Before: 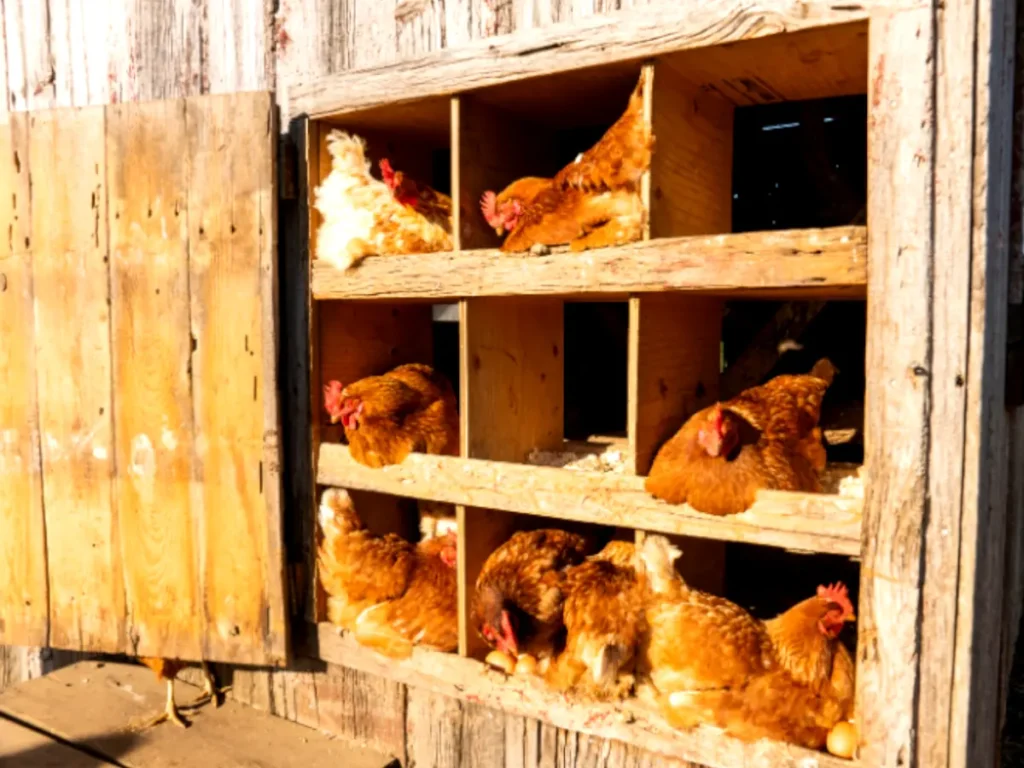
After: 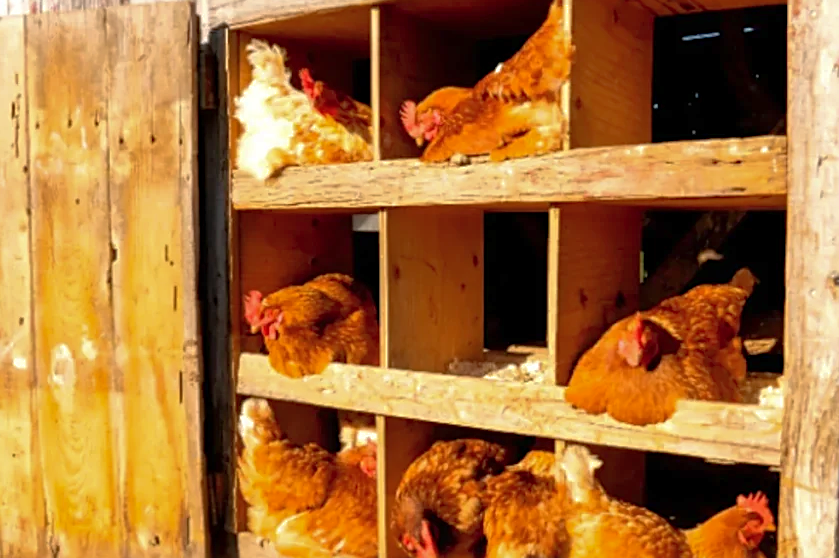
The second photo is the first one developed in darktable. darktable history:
sharpen: on, module defaults
shadows and highlights: on, module defaults
crop: left 7.856%, top 11.836%, right 10.12%, bottom 15.387%
